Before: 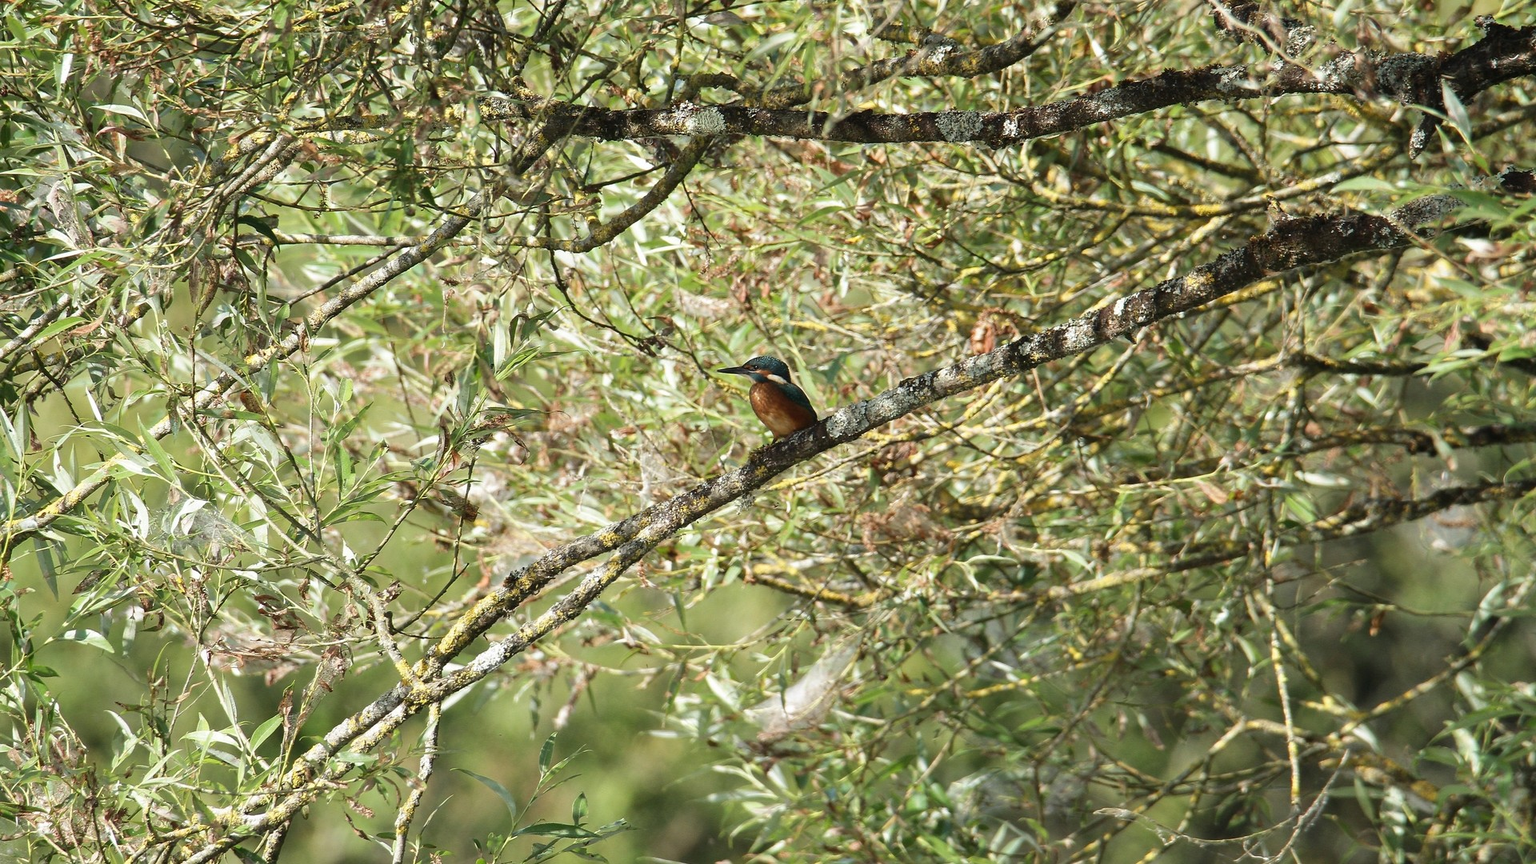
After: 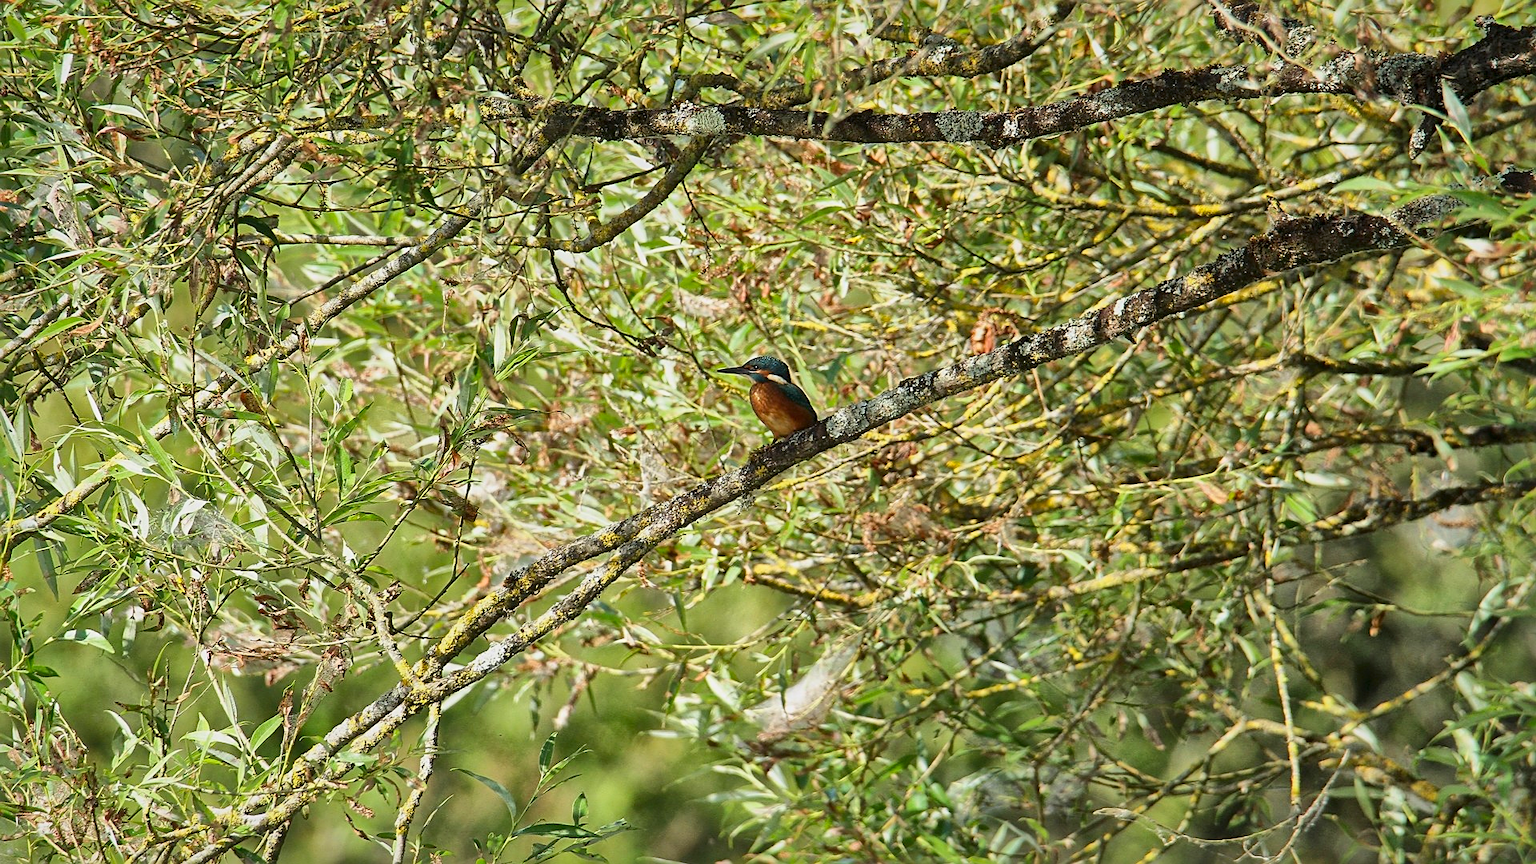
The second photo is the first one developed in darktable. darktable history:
exposure: black level correction 0, exposure 1.198 EV, compensate exposure bias true, compensate highlight preservation false
global tonemap: drago (1, 100), detail 1
sharpen: on, module defaults
local contrast: mode bilateral grid, contrast 20, coarseness 50, detail 179%, midtone range 0.2
